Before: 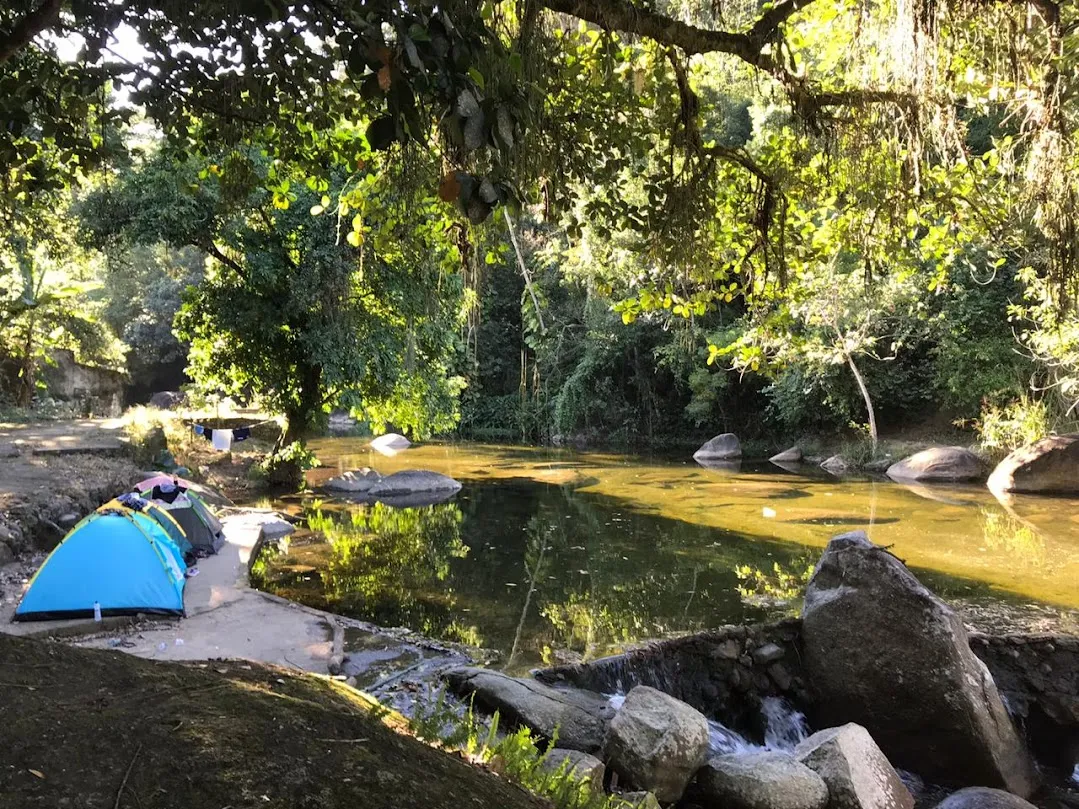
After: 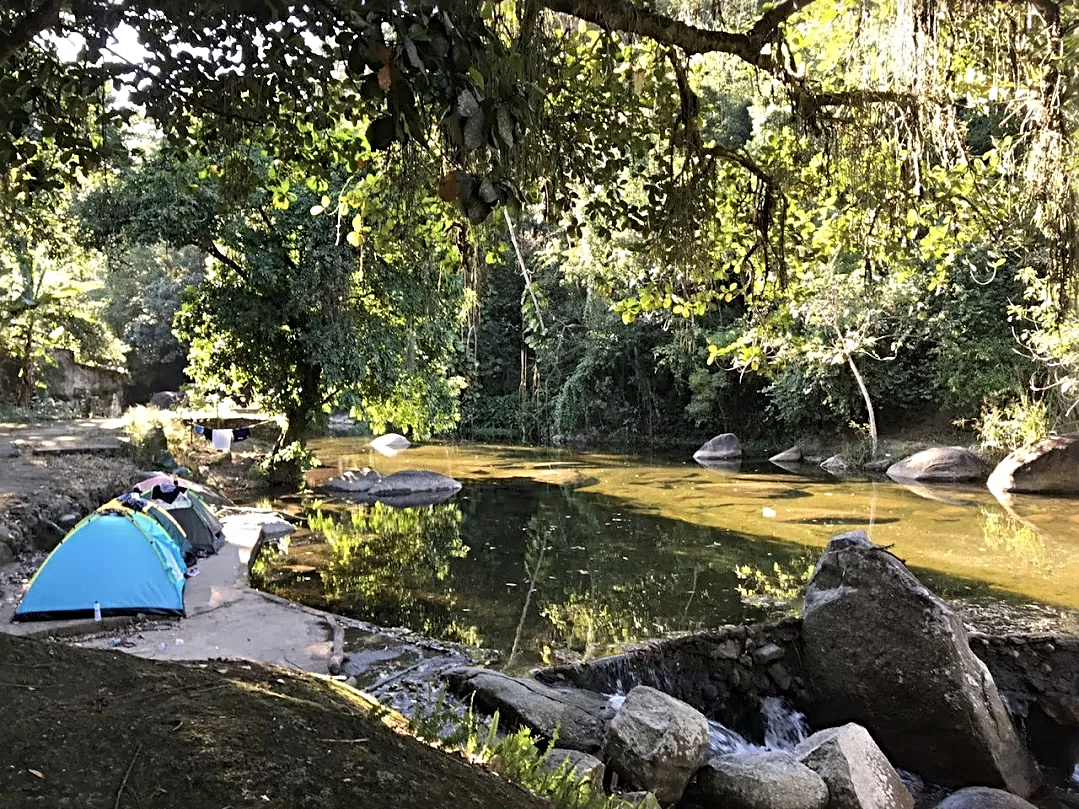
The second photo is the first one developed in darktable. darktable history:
sharpen: radius 4
color correction: saturation 0.85
